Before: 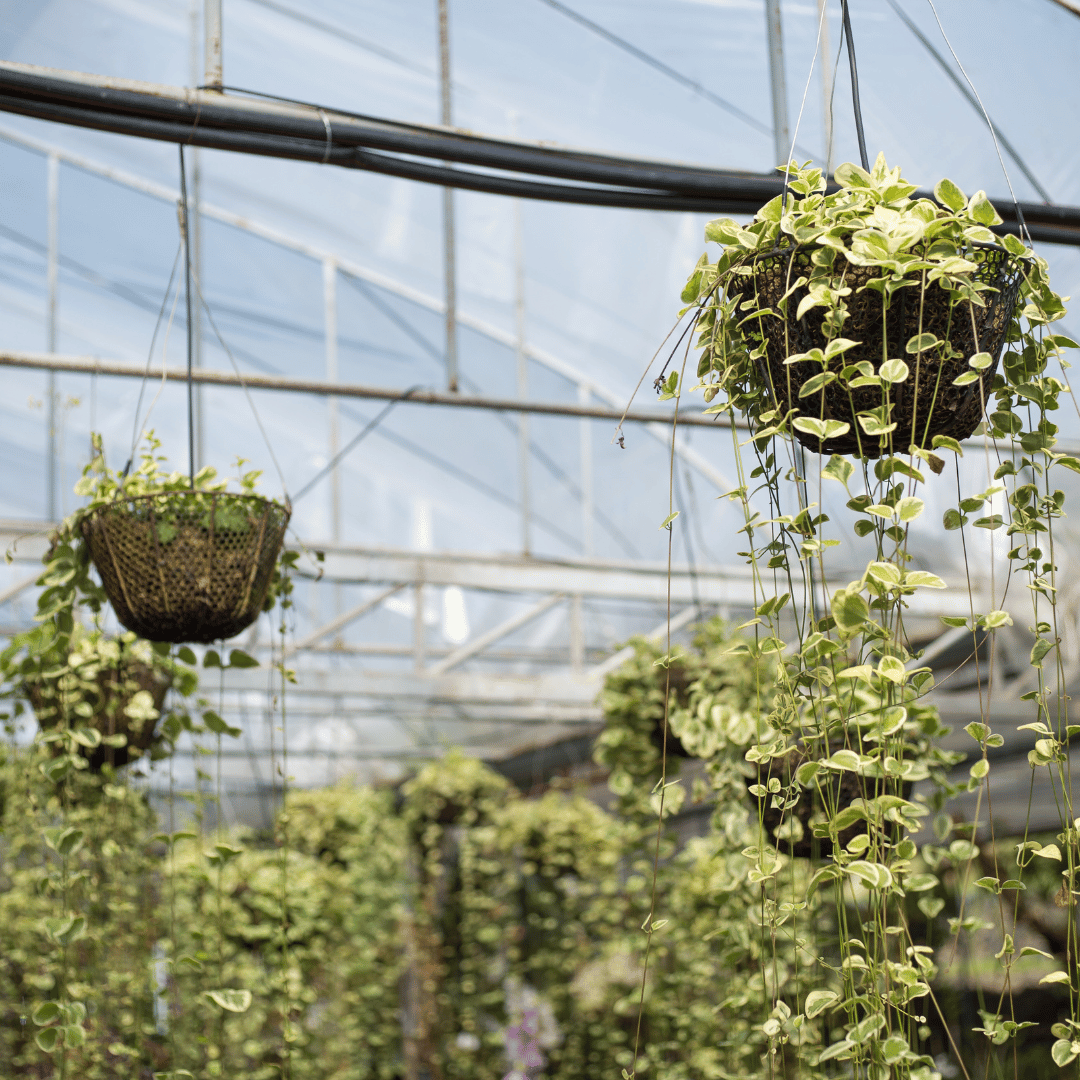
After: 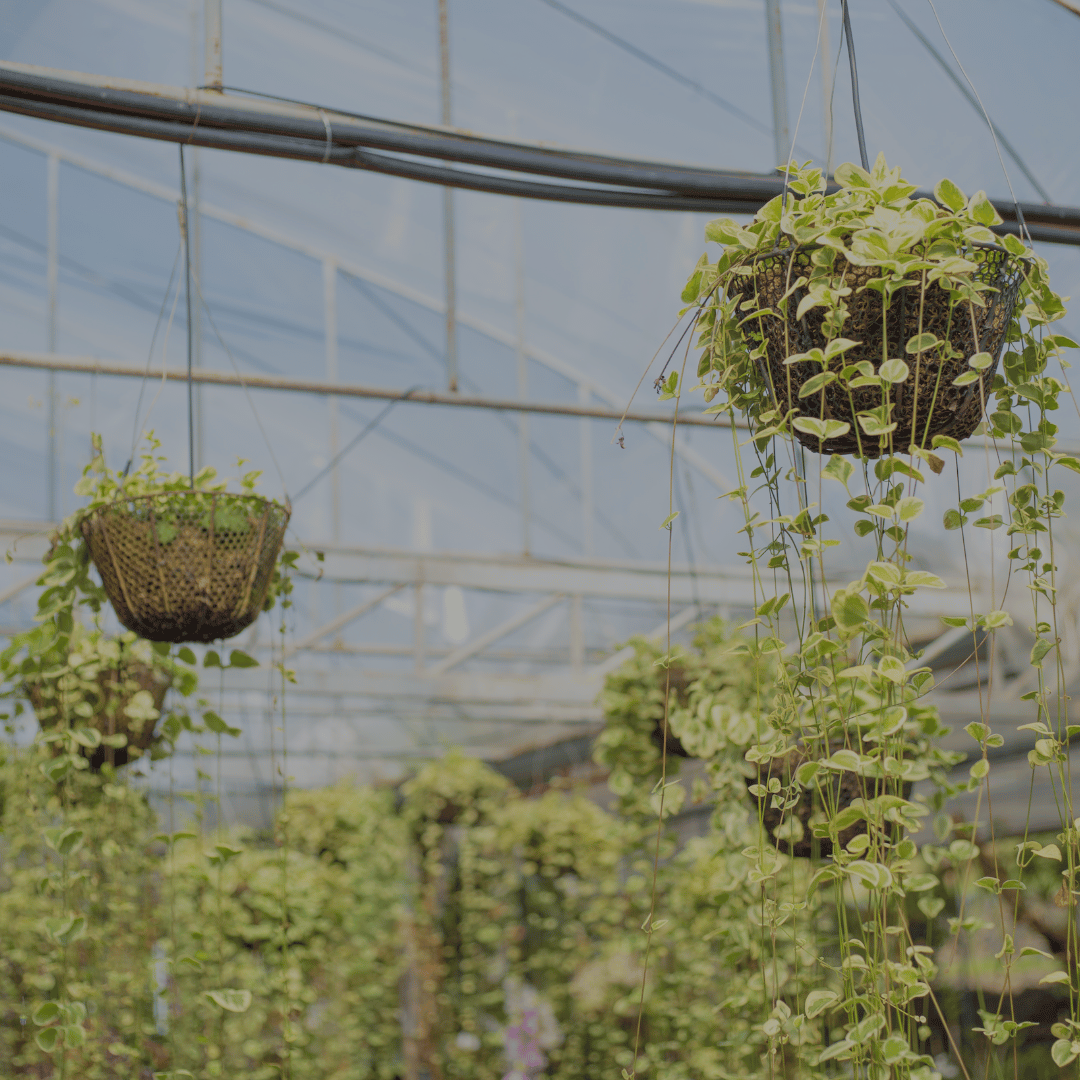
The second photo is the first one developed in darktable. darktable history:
filmic rgb: black relative exposure -14 EV, white relative exposure 8 EV, threshold 3 EV, hardness 3.74, latitude 50%, contrast 0.5, color science v5 (2021), contrast in shadows safe, contrast in highlights safe, enable highlight reconstruction true
local contrast: highlights 100%, shadows 100%, detail 120%, midtone range 0.2
